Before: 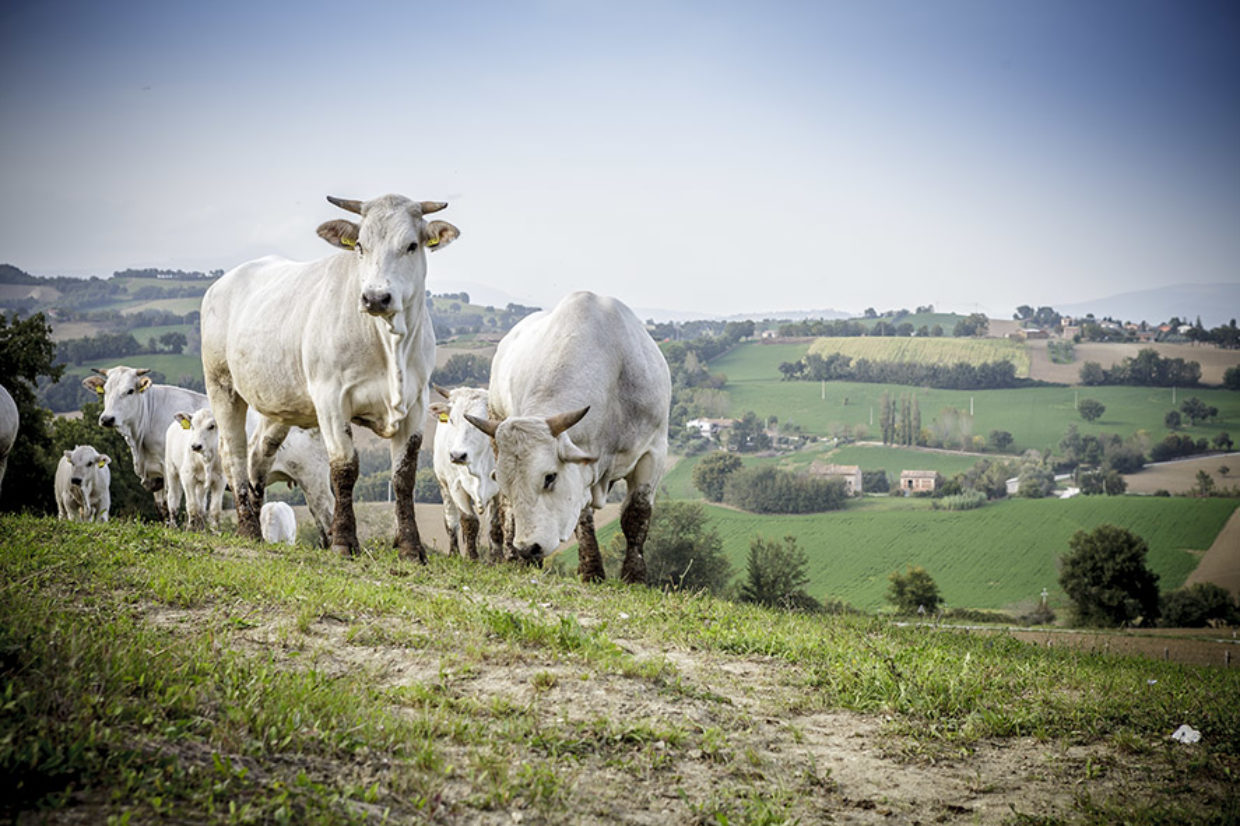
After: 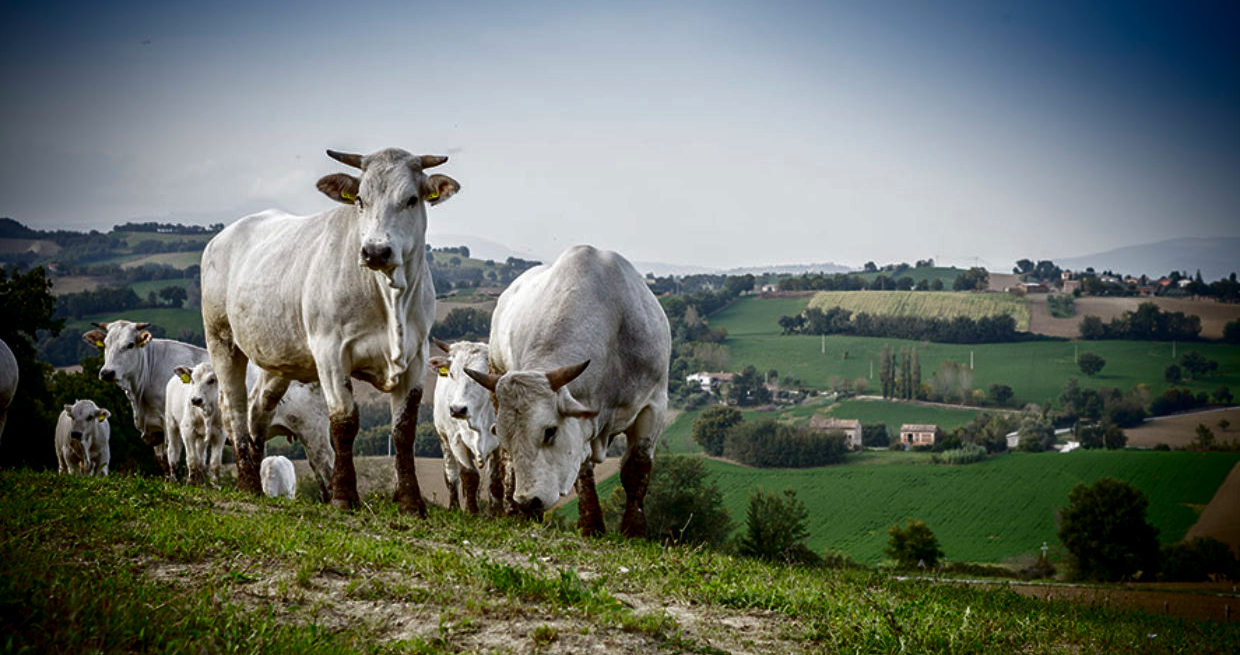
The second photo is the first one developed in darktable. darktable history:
contrast brightness saturation: brightness -0.52
crop and rotate: top 5.667%, bottom 14.937%
